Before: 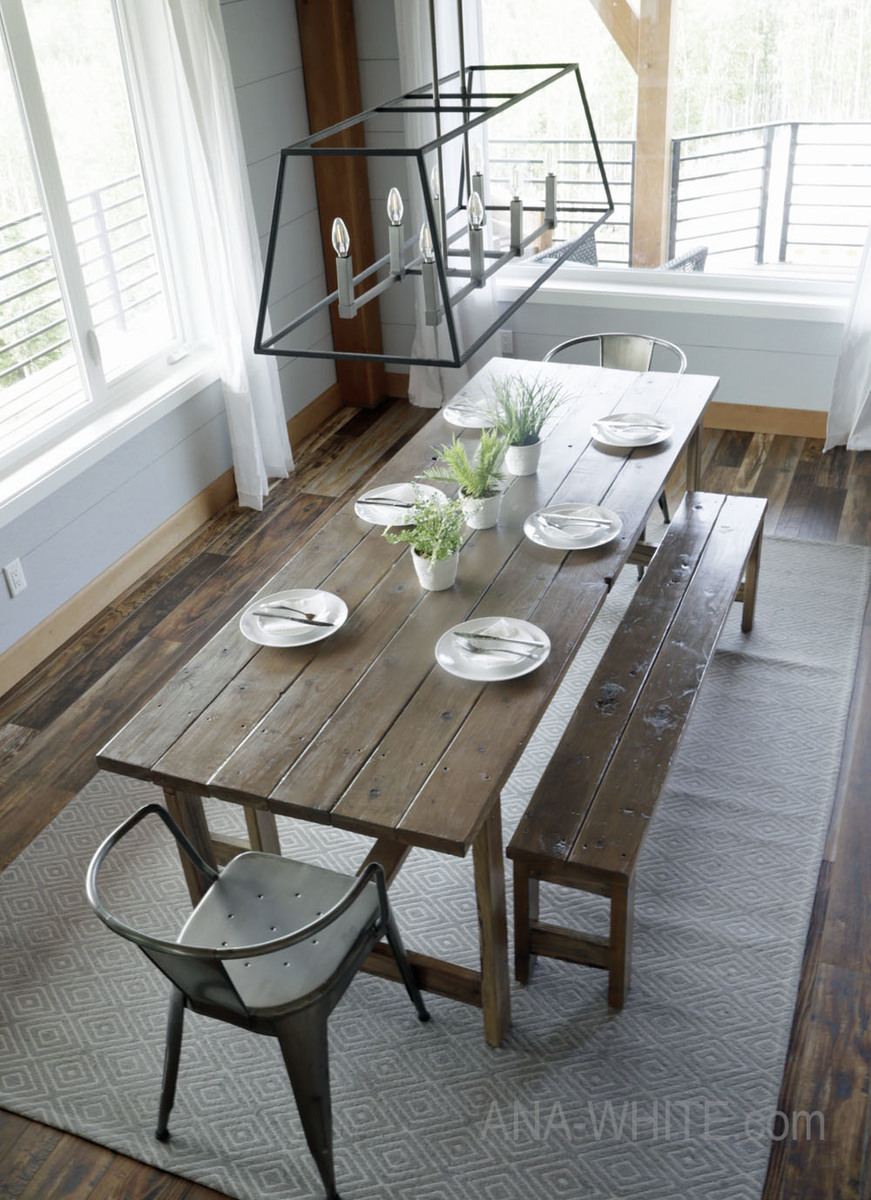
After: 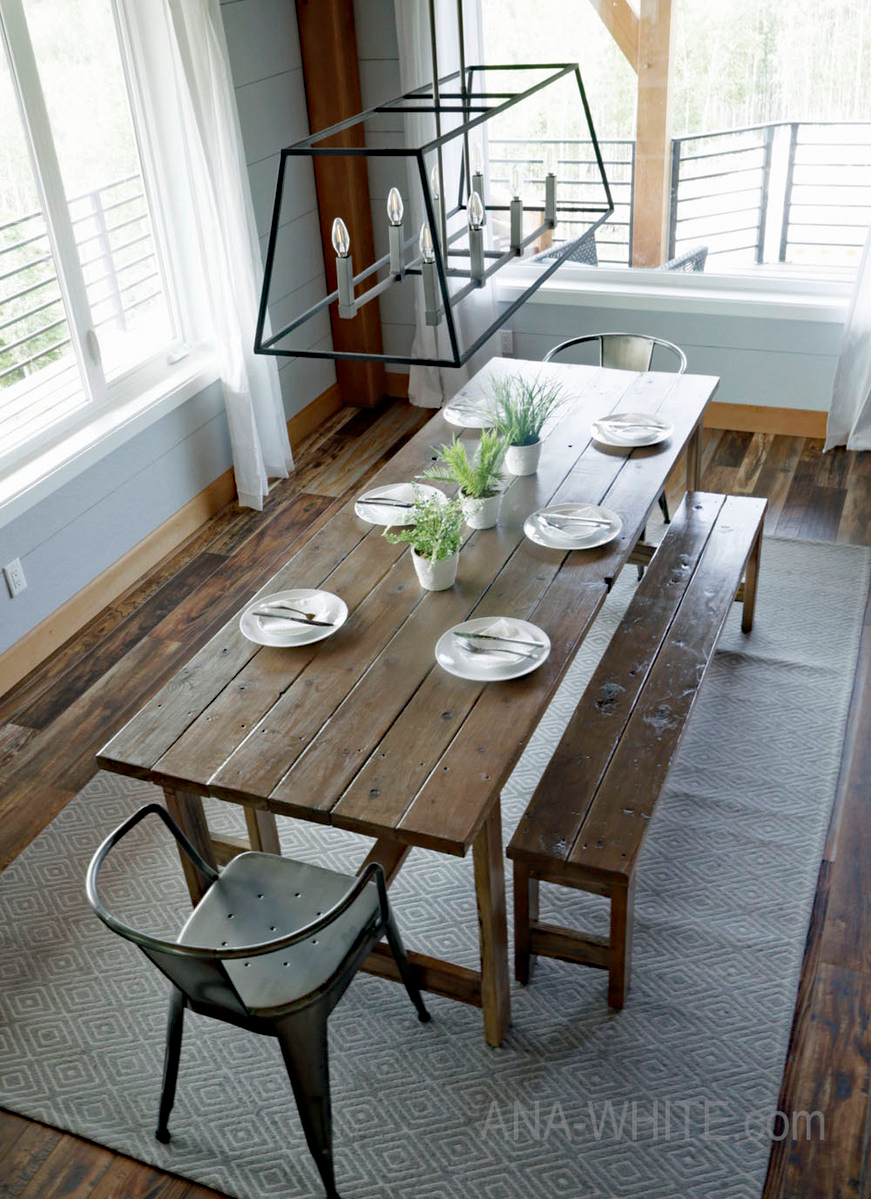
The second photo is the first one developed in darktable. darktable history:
haze removal: strength 0.29, distance 0.25, compatibility mode true, adaptive false
crop: bottom 0.071%
